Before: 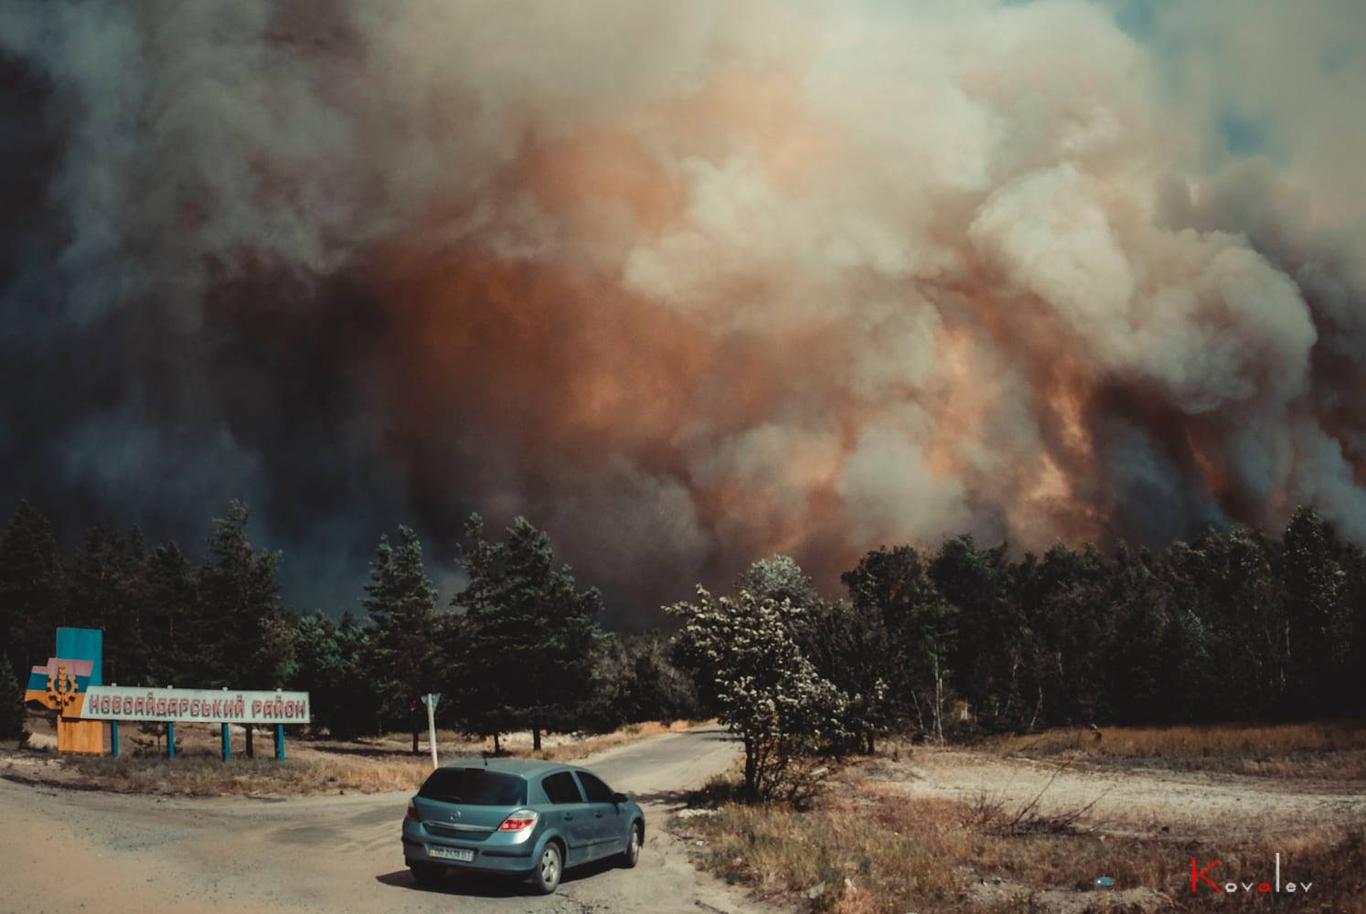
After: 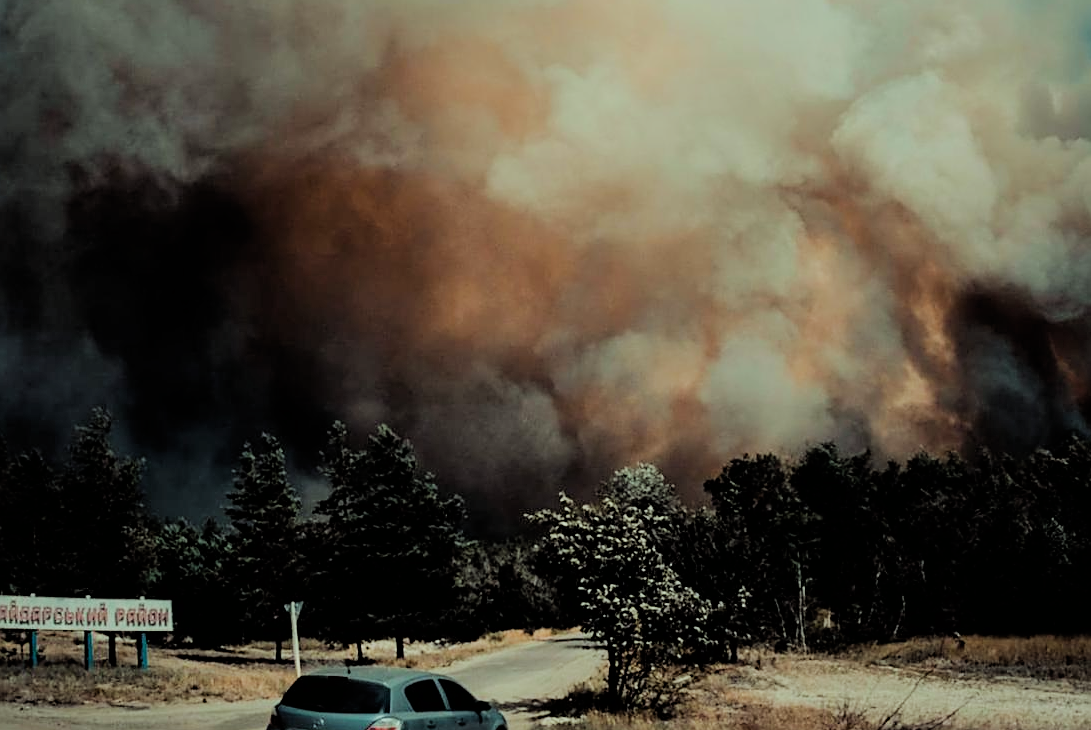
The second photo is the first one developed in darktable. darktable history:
color correction: highlights a* -8, highlights b* 3.1
sharpen: on, module defaults
filmic rgb: black relative exposure -4.14 EV, white relative exposure 5.1 EV, hardness 2.11, contrast 1.165
crop and rotate: left 10.071%, top 10.071%, right 10.02%, bottom 10.02%
